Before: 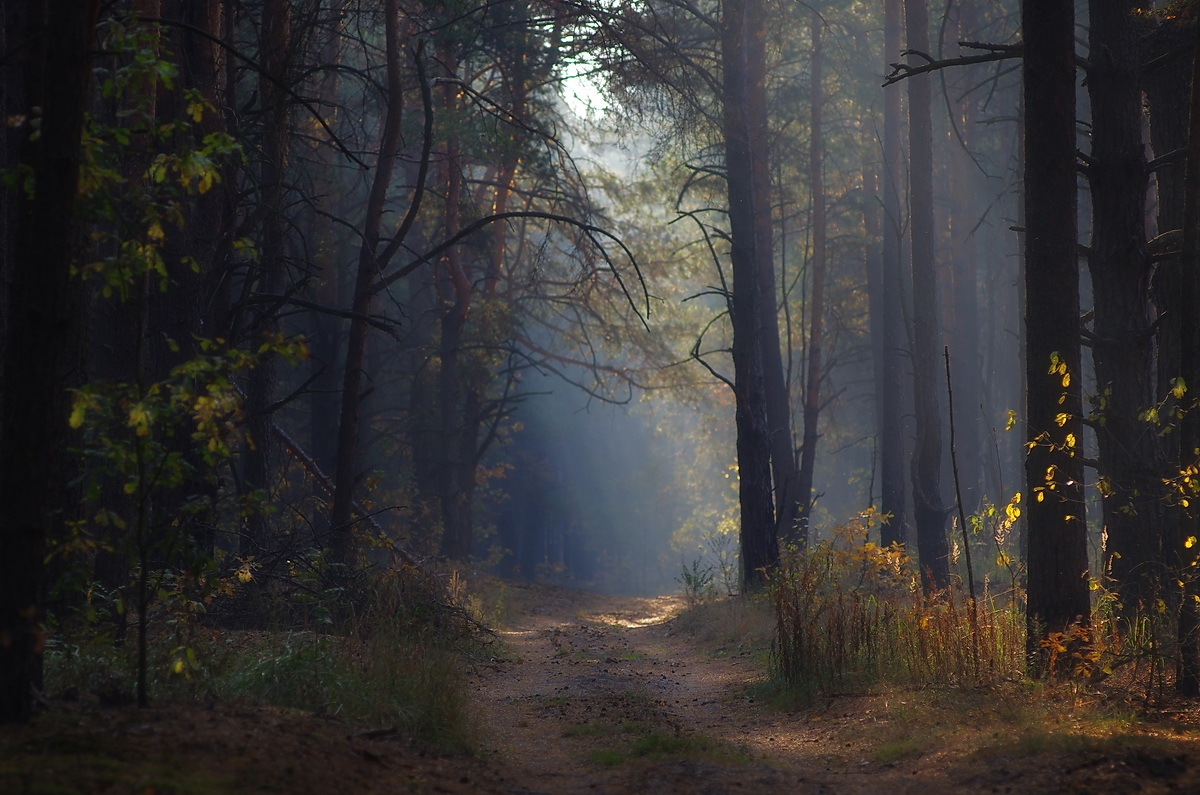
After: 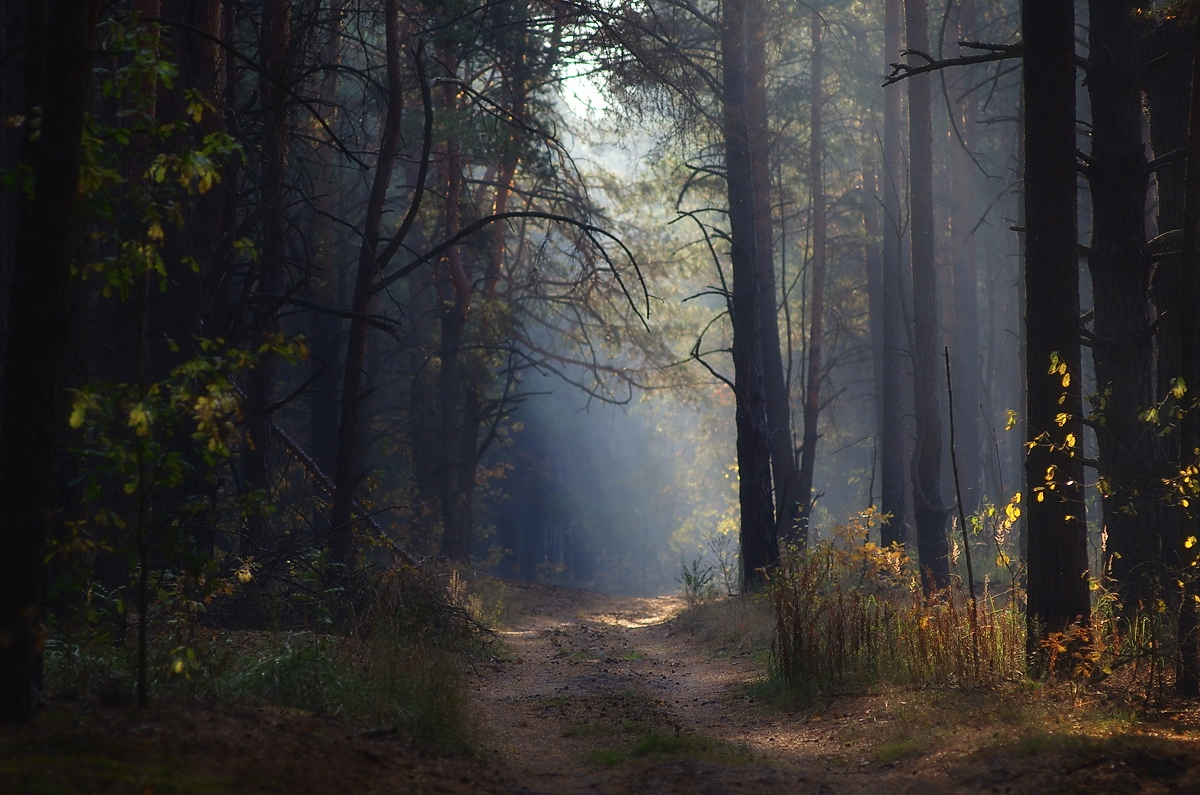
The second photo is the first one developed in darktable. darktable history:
tone curve: curves: ch0 [(0, 0) (0.003, 0.005) (0.011, 0.013) (0.025, 0.027) (0.044, 0.044) (0.069, 0.06) (0.1, 0.081) (0.136, 0.114) (0.177, 0.16) (0.224, 0.211) (0.277, 0.277) (0.335, 0.354) (0.399, 0.435) (0.468, 0.538) (0.543, 0.626) (0.623, 0.708) (0.709, 0.789) (0.801, 0.867) (0.898, 0.935) (1, 1)], color space Lab, independent channels, preserve colors none
